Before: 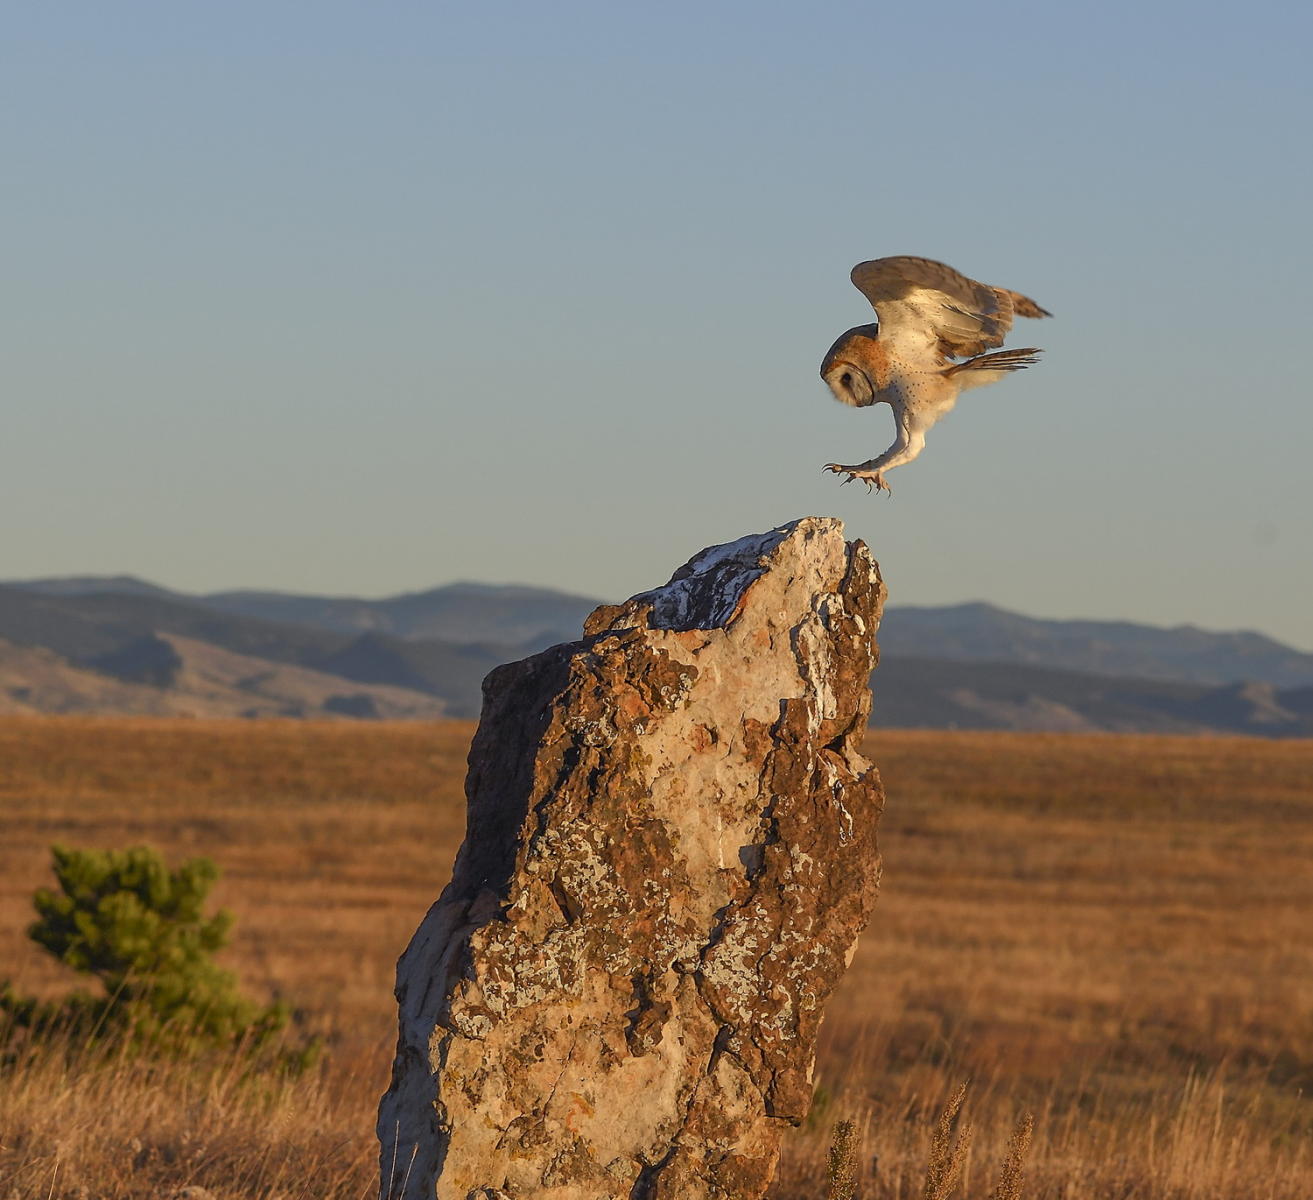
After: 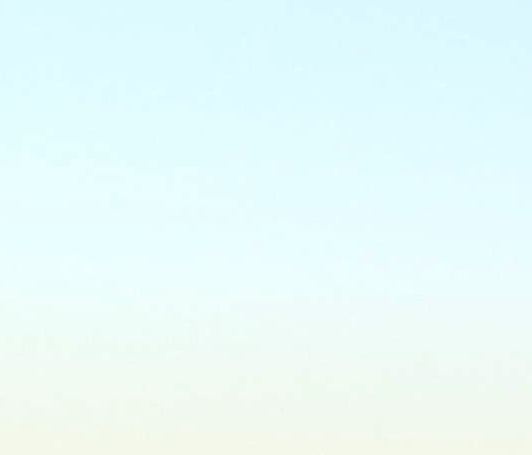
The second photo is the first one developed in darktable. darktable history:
exposure: black level correction 0, exposure 1.379 EV, compensate exposure bias true, compensate highlight preservation false
crop: left 15.452%, top 5.459%, right 43.956%, bottom 56.62%
